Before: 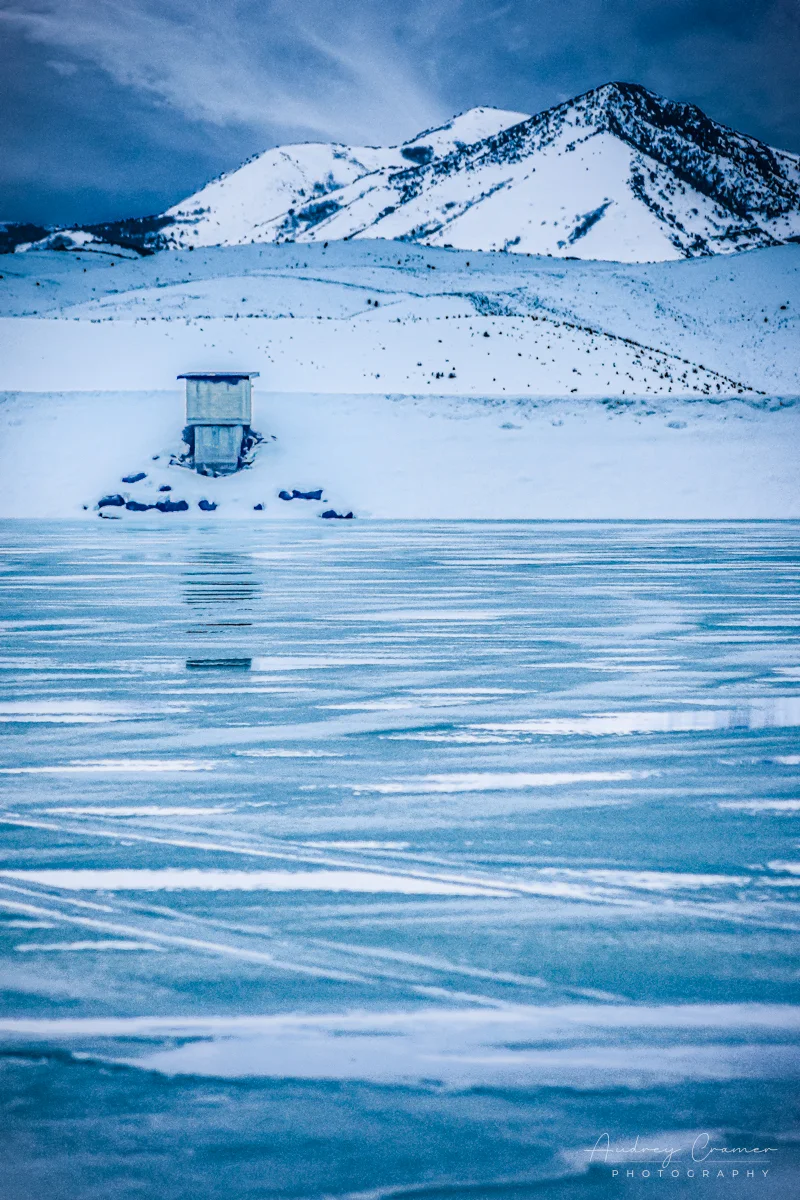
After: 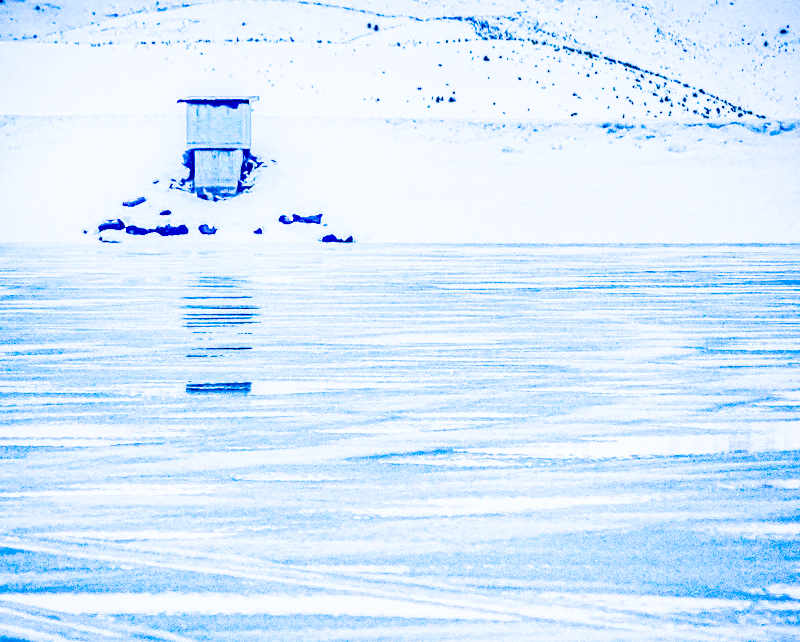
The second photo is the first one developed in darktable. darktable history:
tone equalizer: -7 EV 0.15 EV, -6 EV 0.6 EV, -5 EV 1.15 EV, -4 EV 1.33 EV, -3 EV 1.15 EV, -2 EV 0.6 EV, -1 EV 0.15 EV, mask exposure compensation -0.5 EV
levels: mode automatic
crop and rotate: top 23.043%, bottom 23.437%
filmic rgb: black relative exposure -7.75 EV, white relative exposure 4.4 EV, threshold 3 EV, target black luminance 0%, hardness 3.76, latitude 50.51%, contrast 1.074, highlights saturation mix 10%, shadows ↔ highlights balance -0.22%, color science v4 (2020), enable highlight reconstruction true
color calibration: x 0.37, y 0.382, temperature 4313.32 K
white balance: emerald 1
exposure: black level correction 0, exposure 1.45 EV, compensate exposure bias true, compensate highlight preservation false
color balance rgb: linear chroma grading › global chroma 15%, perceptual saturation grading › global saturation 30%
